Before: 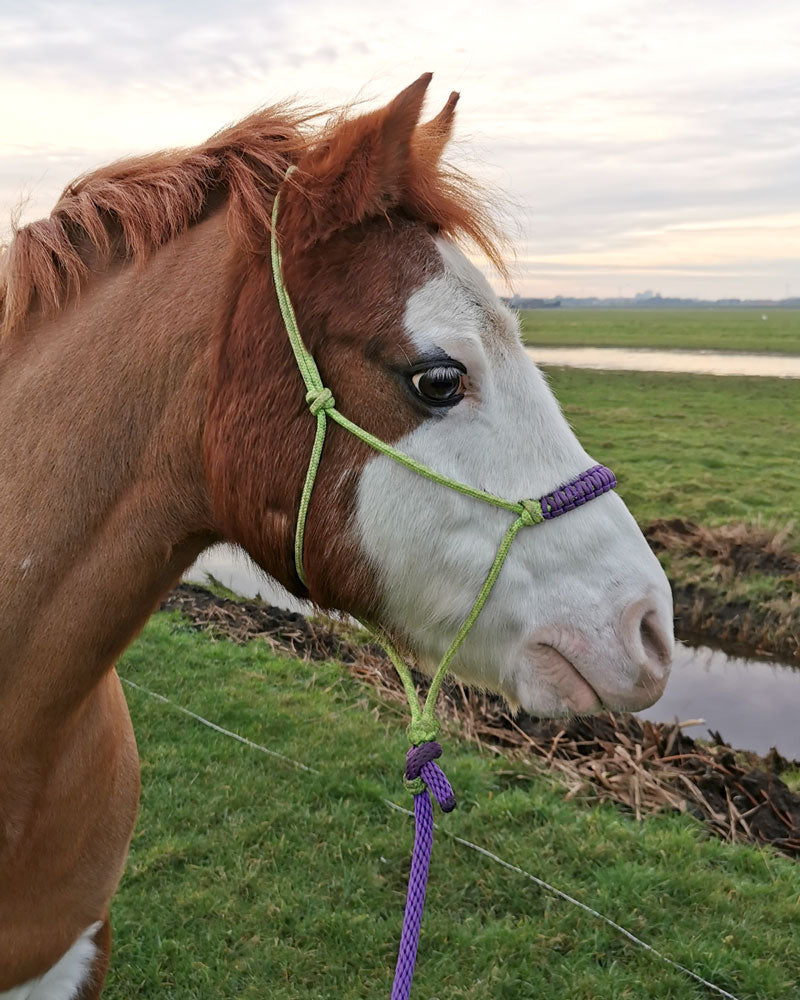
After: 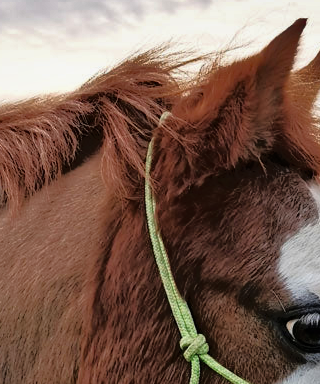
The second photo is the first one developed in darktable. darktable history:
shadows and highlights: shadows 18.03, highlights -83.48, soften with gaussian
tone equalizer: -8 EV -1.85 EV, -7 EV -1.12 EV, -6 EV -1.64 EV, edges refinement/feathering 500, mask exposure compensation -1.57 EV, preserve details no
crop: left 15.767%, top 5.461%, right 44.227%, bottom 56.072%
